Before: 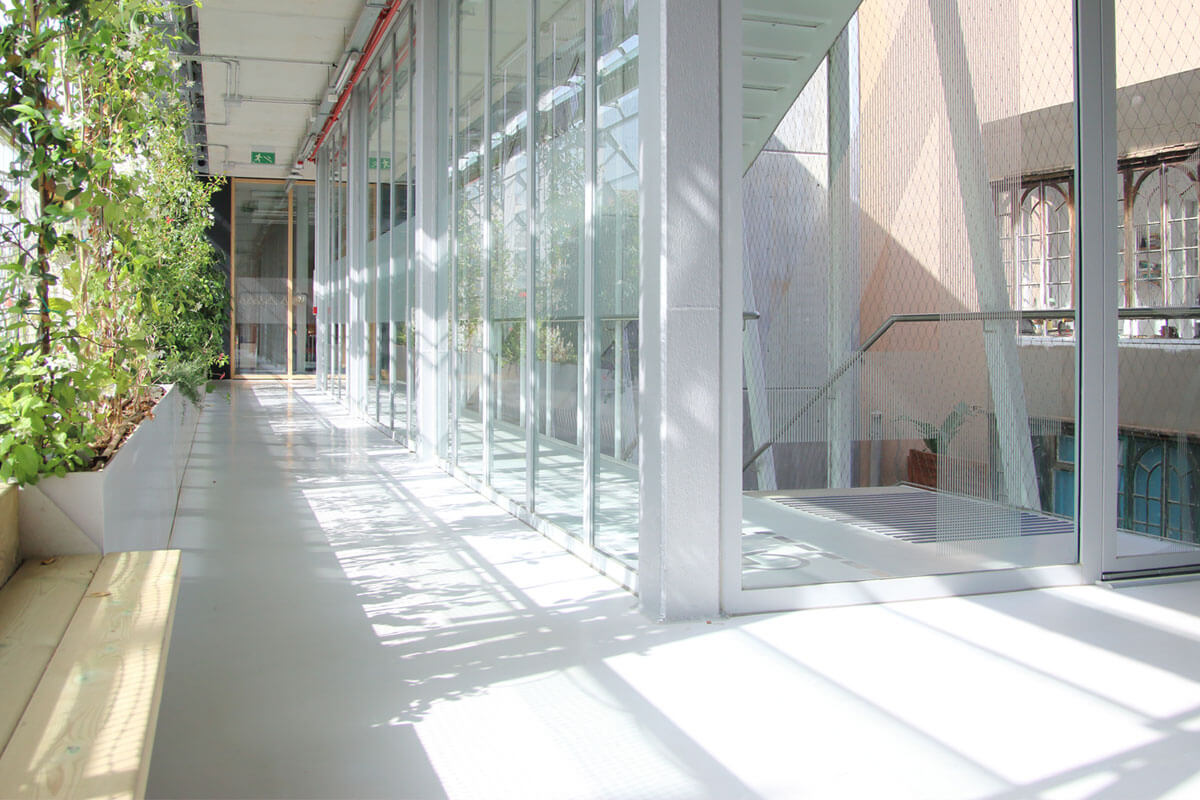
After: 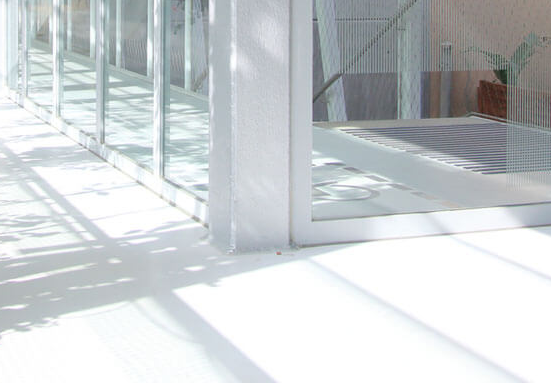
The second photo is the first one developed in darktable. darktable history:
crop: left 35.864%, top 46.204%, right 18.192%, bottom 5.818%
